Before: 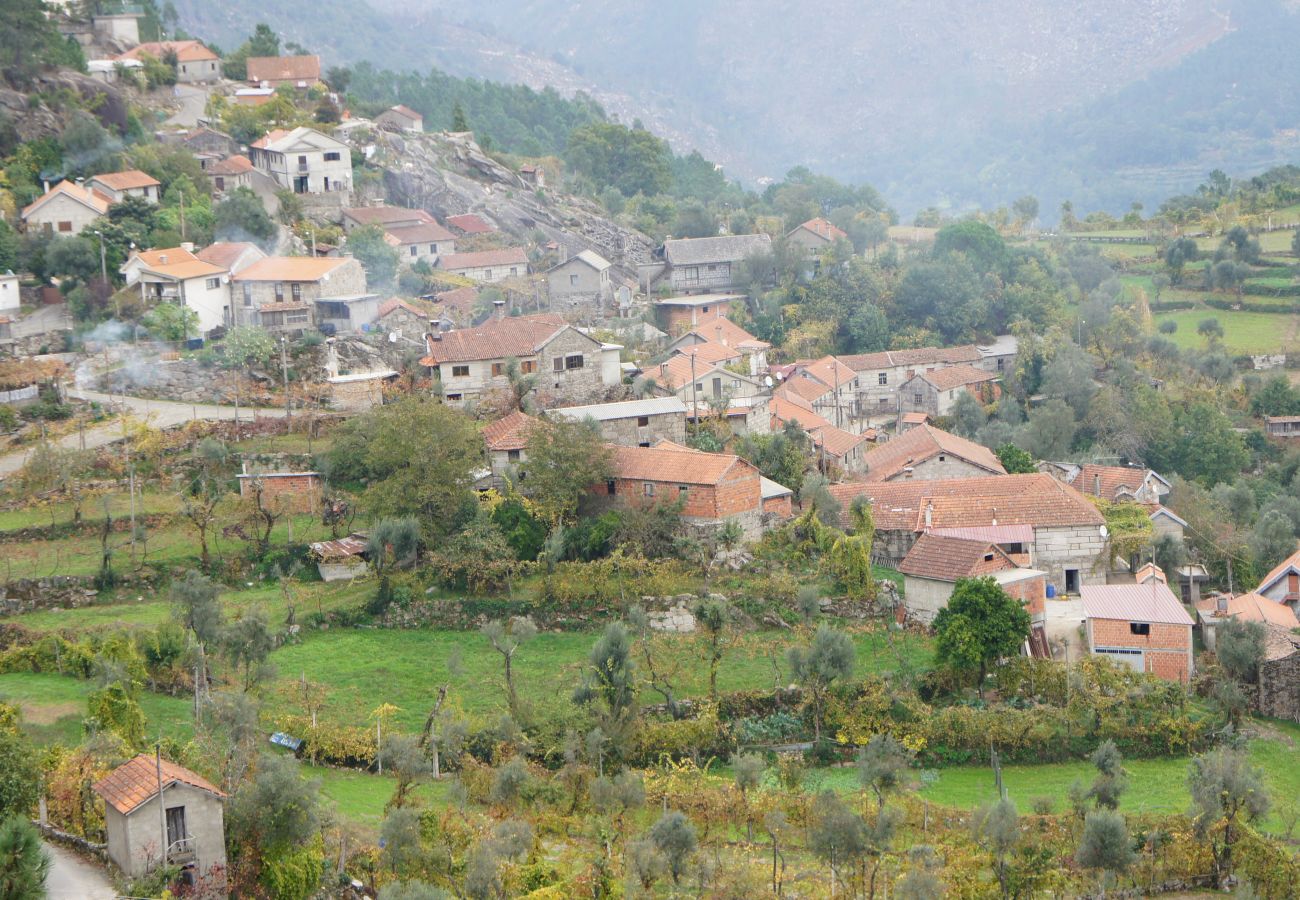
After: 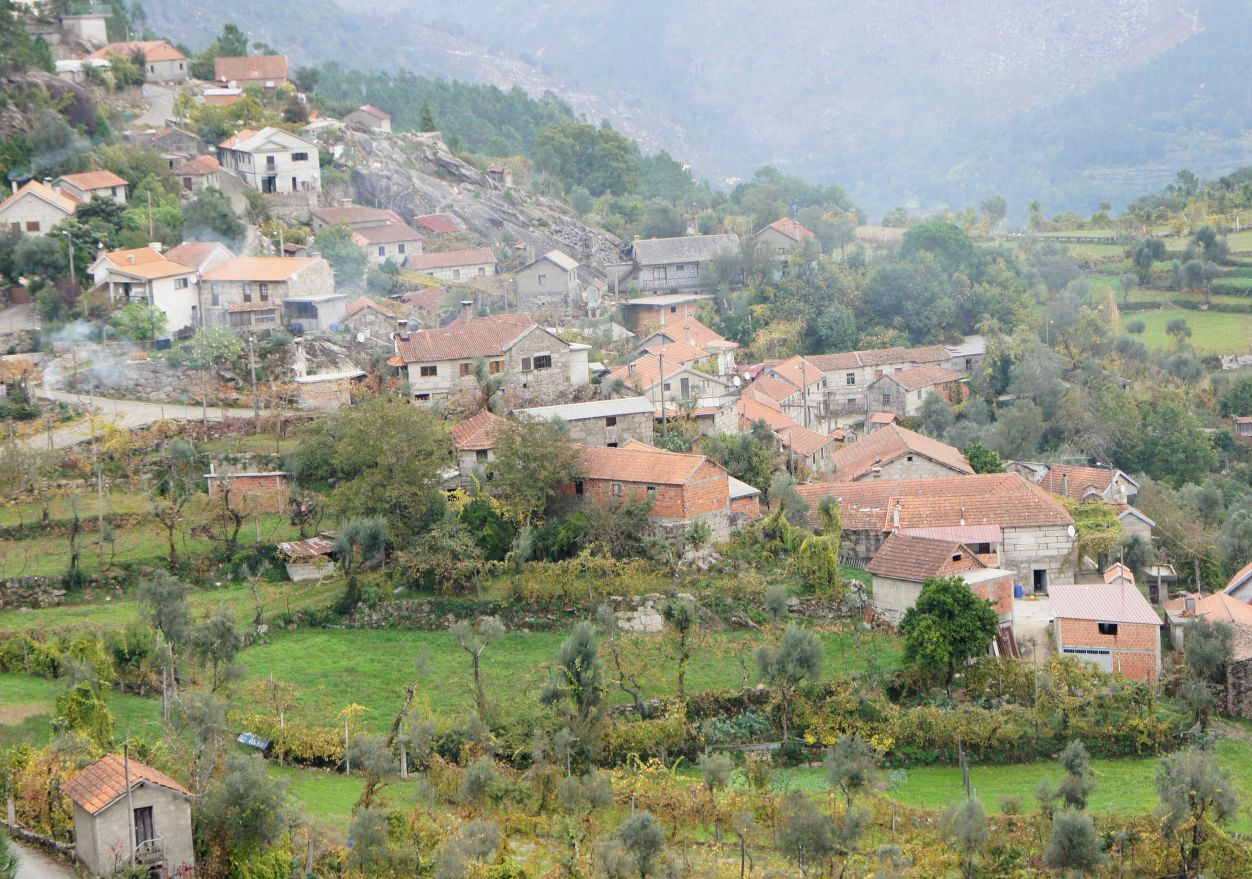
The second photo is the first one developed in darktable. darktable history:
crop and rotate: left 2.536%, right 1.107%, bottom 2.246%
filmic rgb: black relative exposure -12.8 EV, white relative exposure 2.8 EV, threshold 3 EV, target black luminance 0%, hardness 8.54, latitude 70.41%, contrast 1.133, shadows ↔ highlights balance -0.395%, color science v4 (2020), enable highlight reconstruction true
